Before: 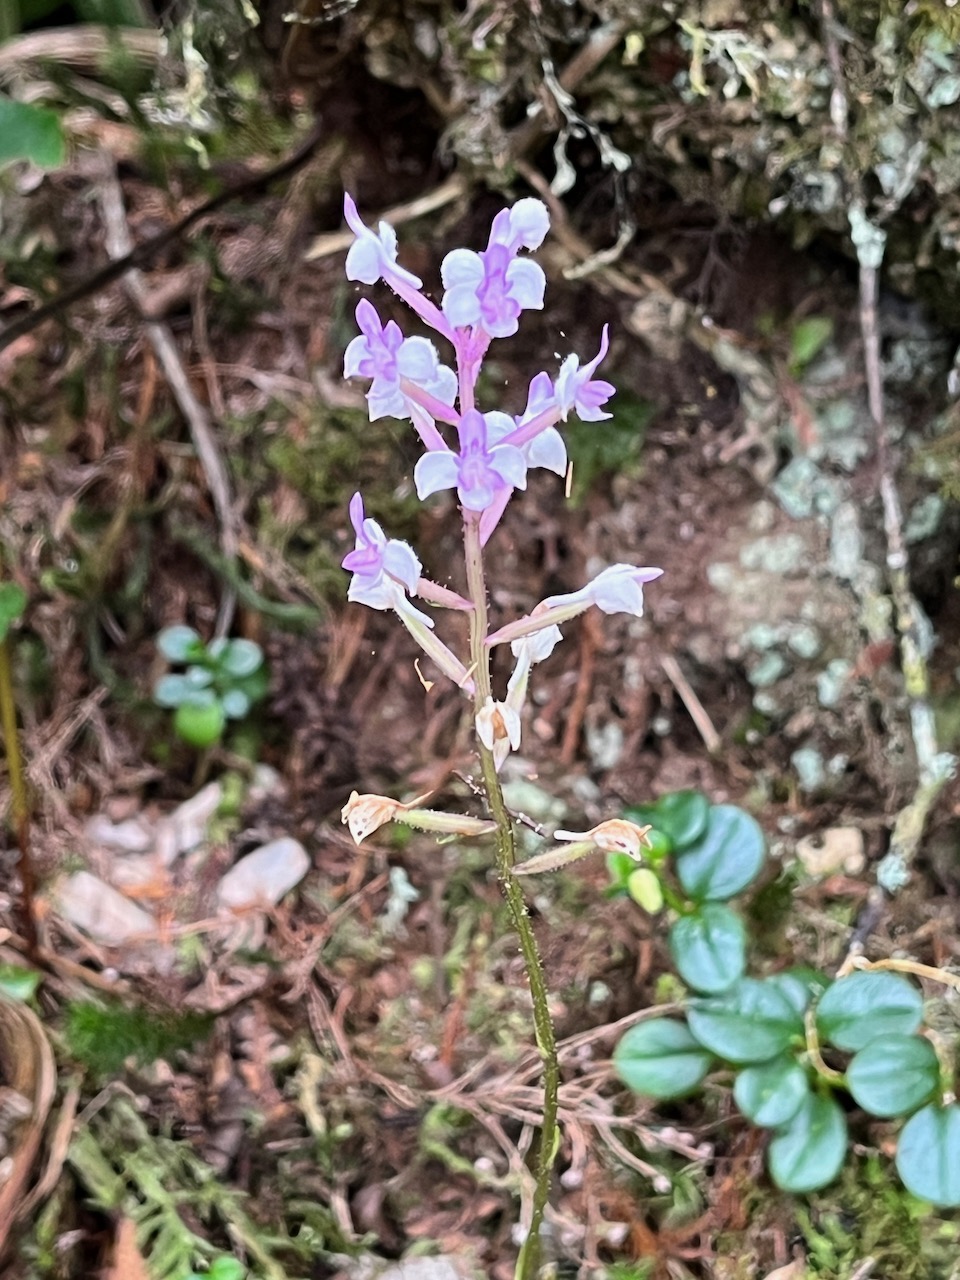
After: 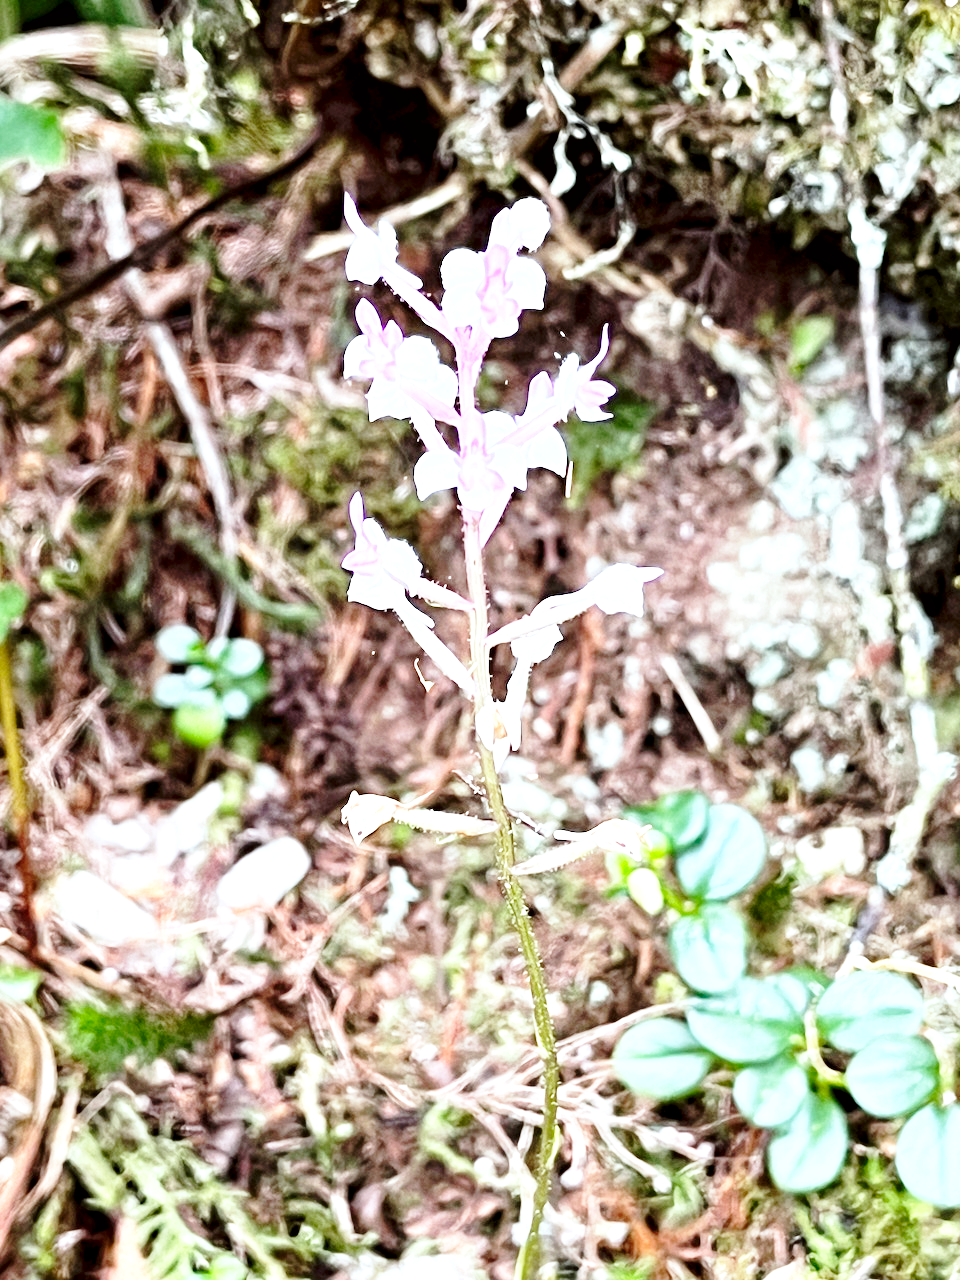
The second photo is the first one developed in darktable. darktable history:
exposure: exposure 0.774 EV, compensate highlight preservation false
base curve: curves: ch0 [(0, 0) (0.028, 0.03) (0.121, 0.232) (0.46, 0.748) (0.859, 0.968) (1, 1)], preserve colors none
color correction: highlights a* -2.87, highlights b* -2.45, shadows a* 2.23, shadows b* 2.64
local contrast: highlights 107%, shadows 100%, detail 119%, midtone range 0.2
